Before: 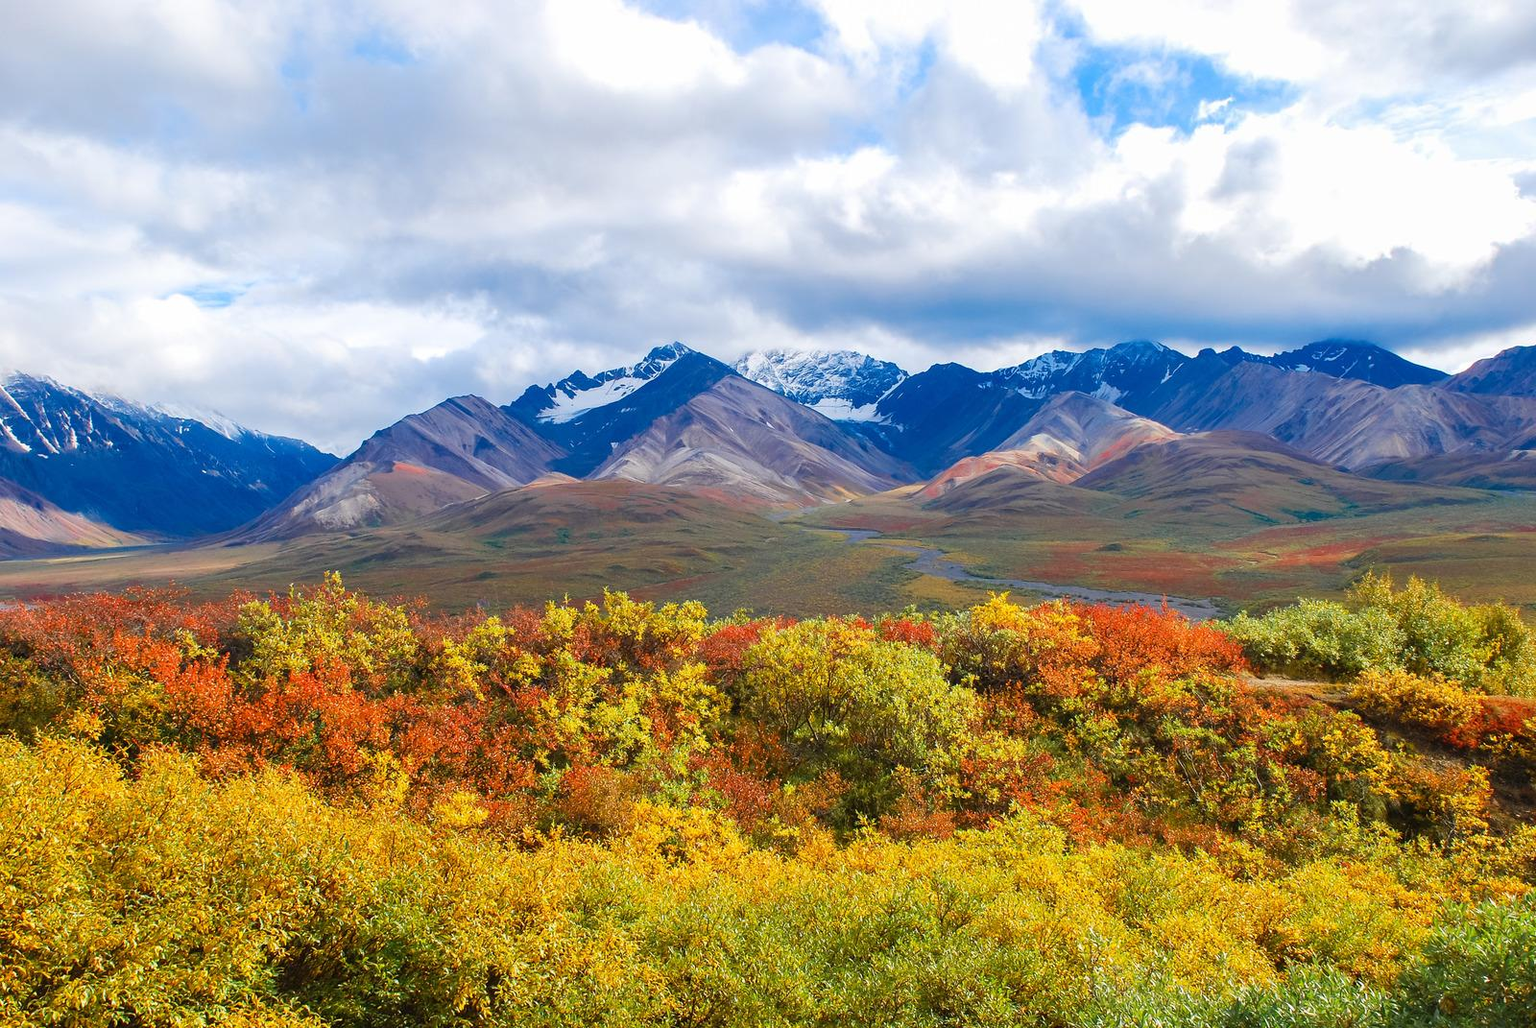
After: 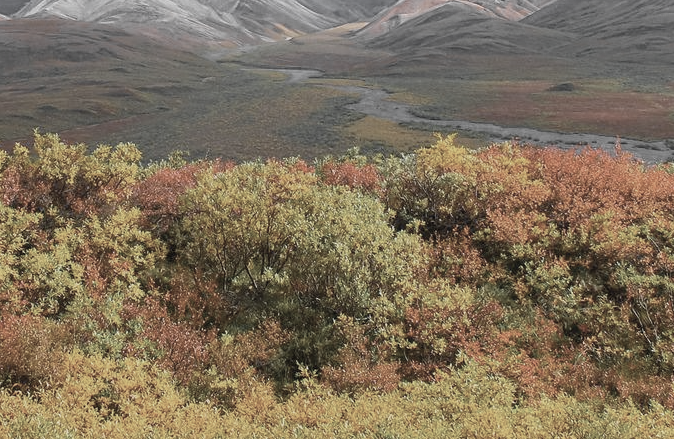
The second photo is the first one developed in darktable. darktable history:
local contrast: mode bilateral grid, contrast 100, coarseness 100, detail 91%, midtone range 0.2
crop: left 37.221%, top 45.169%, right 20.63%, bottom 13.777%
color zones: curves: ch0 [(0, 0.613) (0.01, 0.613) (0.245, 0.448) (0.498, 0.529) (0.642, 0.665) (0.879, 0.777) (0.99, 0.613)]; ch1 [(0, 0.035) (0.121, 0.189) (0.259, 0.197) (0.415, 0.061) (0.589, 0.022) (0.732, 0.022) (0.857, 0.026) (0.991, 0.053)]
